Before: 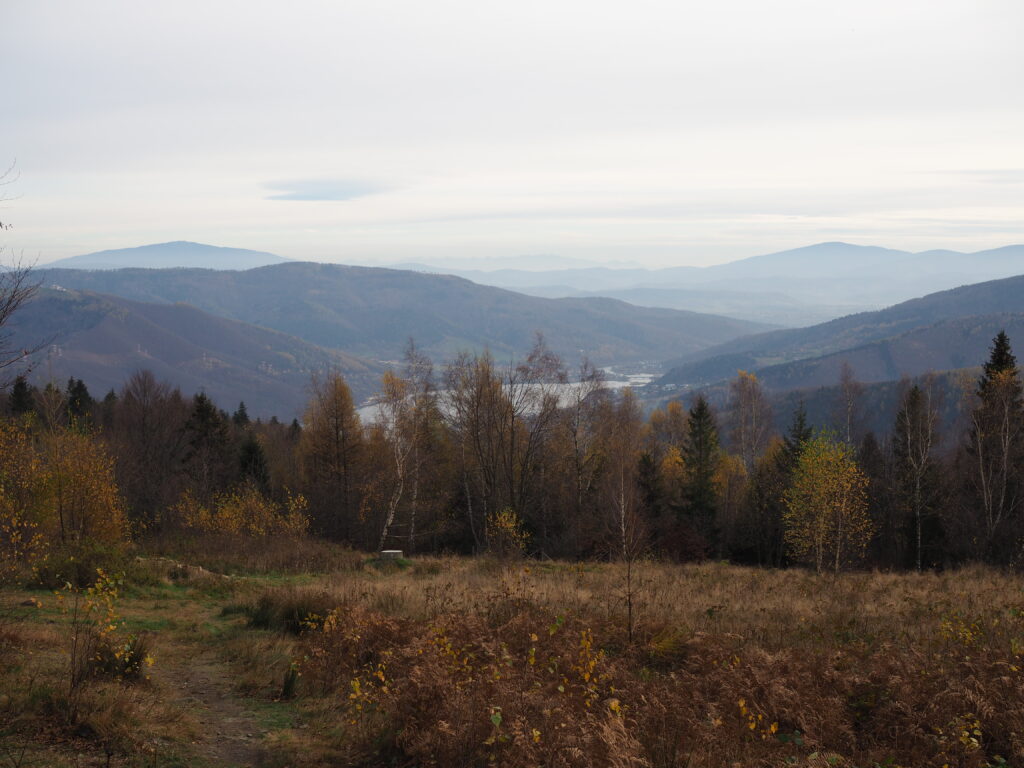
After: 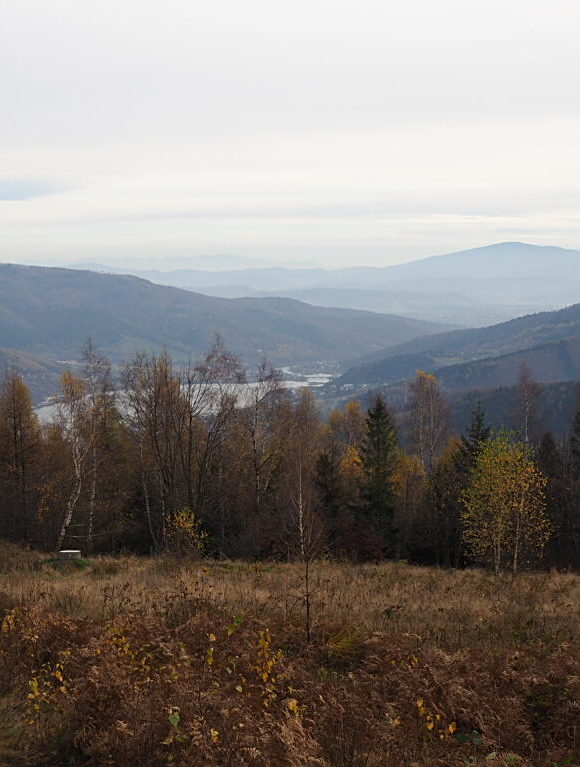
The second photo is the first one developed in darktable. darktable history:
sharpen: on, module defaults
crop: left 31.458%, top 0%, right 11.876%
tone equalizer: on, module defaults
